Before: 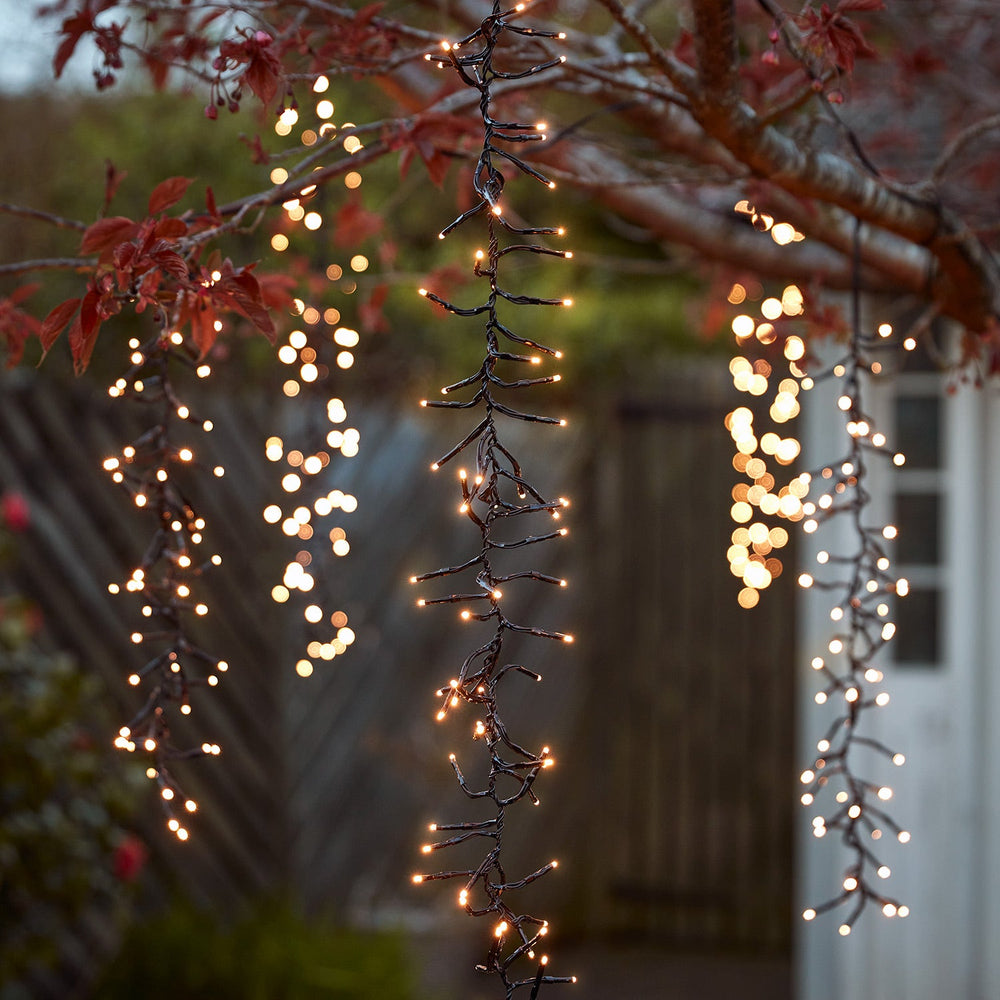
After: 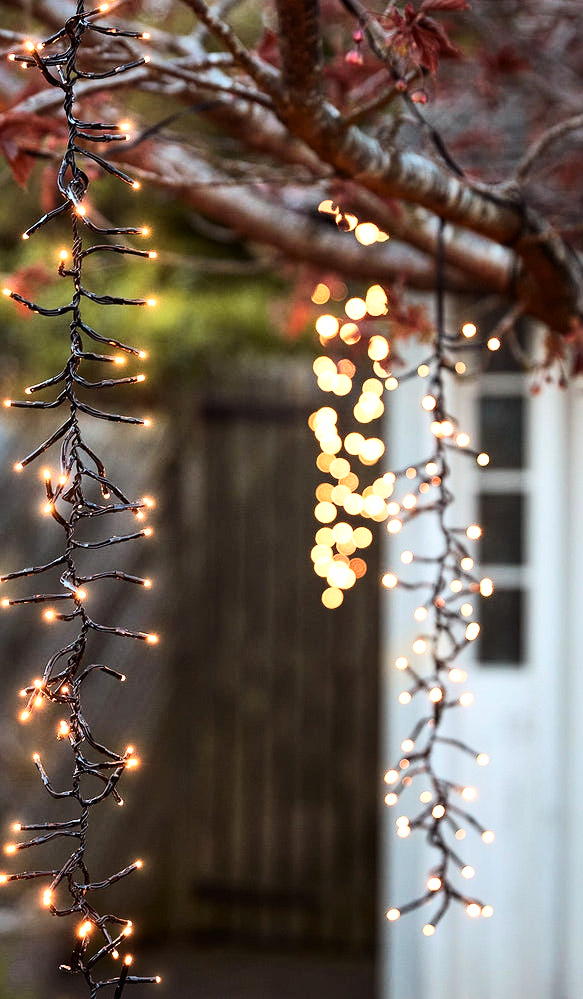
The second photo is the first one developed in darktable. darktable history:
base curve: curves: ch0 [(0, 0) (0.007, 0.004) (0.027, 0.03) (0.046, 0.07) (0.207, 0.54) (0.442, 0.872) (0.673, 0.972) (1, 1)]
crop: left 41.694%
